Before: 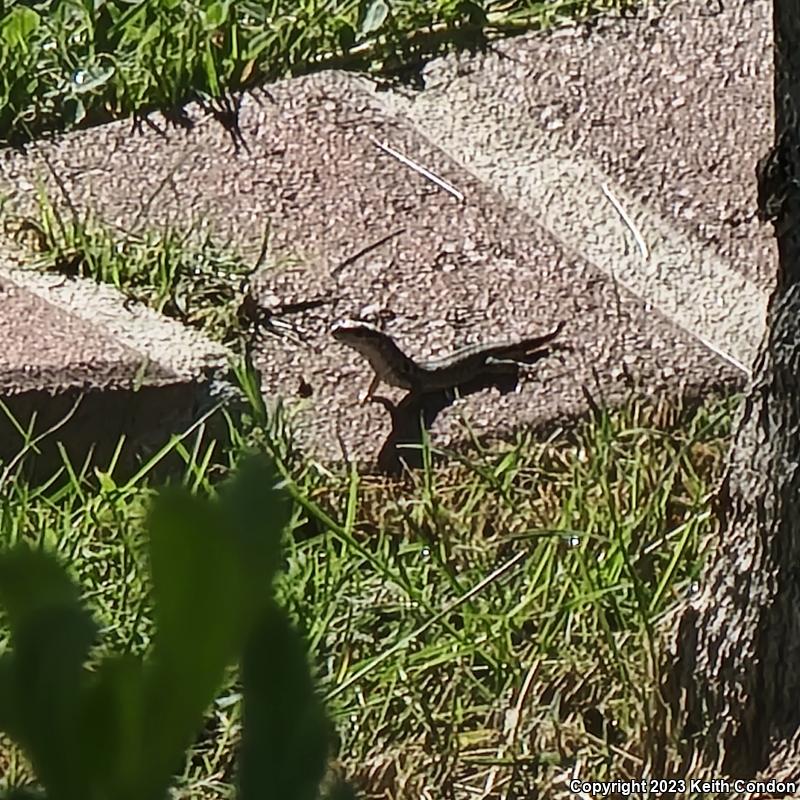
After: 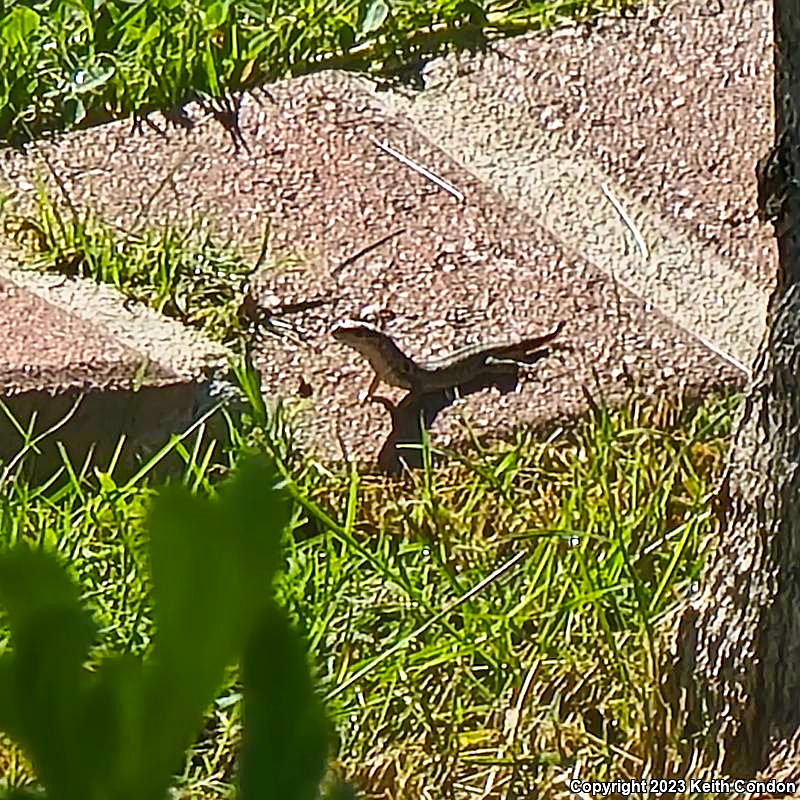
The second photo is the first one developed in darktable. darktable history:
tone equalizer: -8 EV 0.963 EV, -7 EV 0.98 EV, -6 EV 0.996 EV, -5 EV 1.01 EV, -4 EV 1.01 EV, -3 EV 0.717 EV, -2 EV 0.519 EV, -1 EV 0.25 EV
color balance rgb: linear chroma grading › global chroma 15.382%, perceptual saturation grading › global saturation 31.083%, global vibrance 20%
sharpen: on, module defaults
